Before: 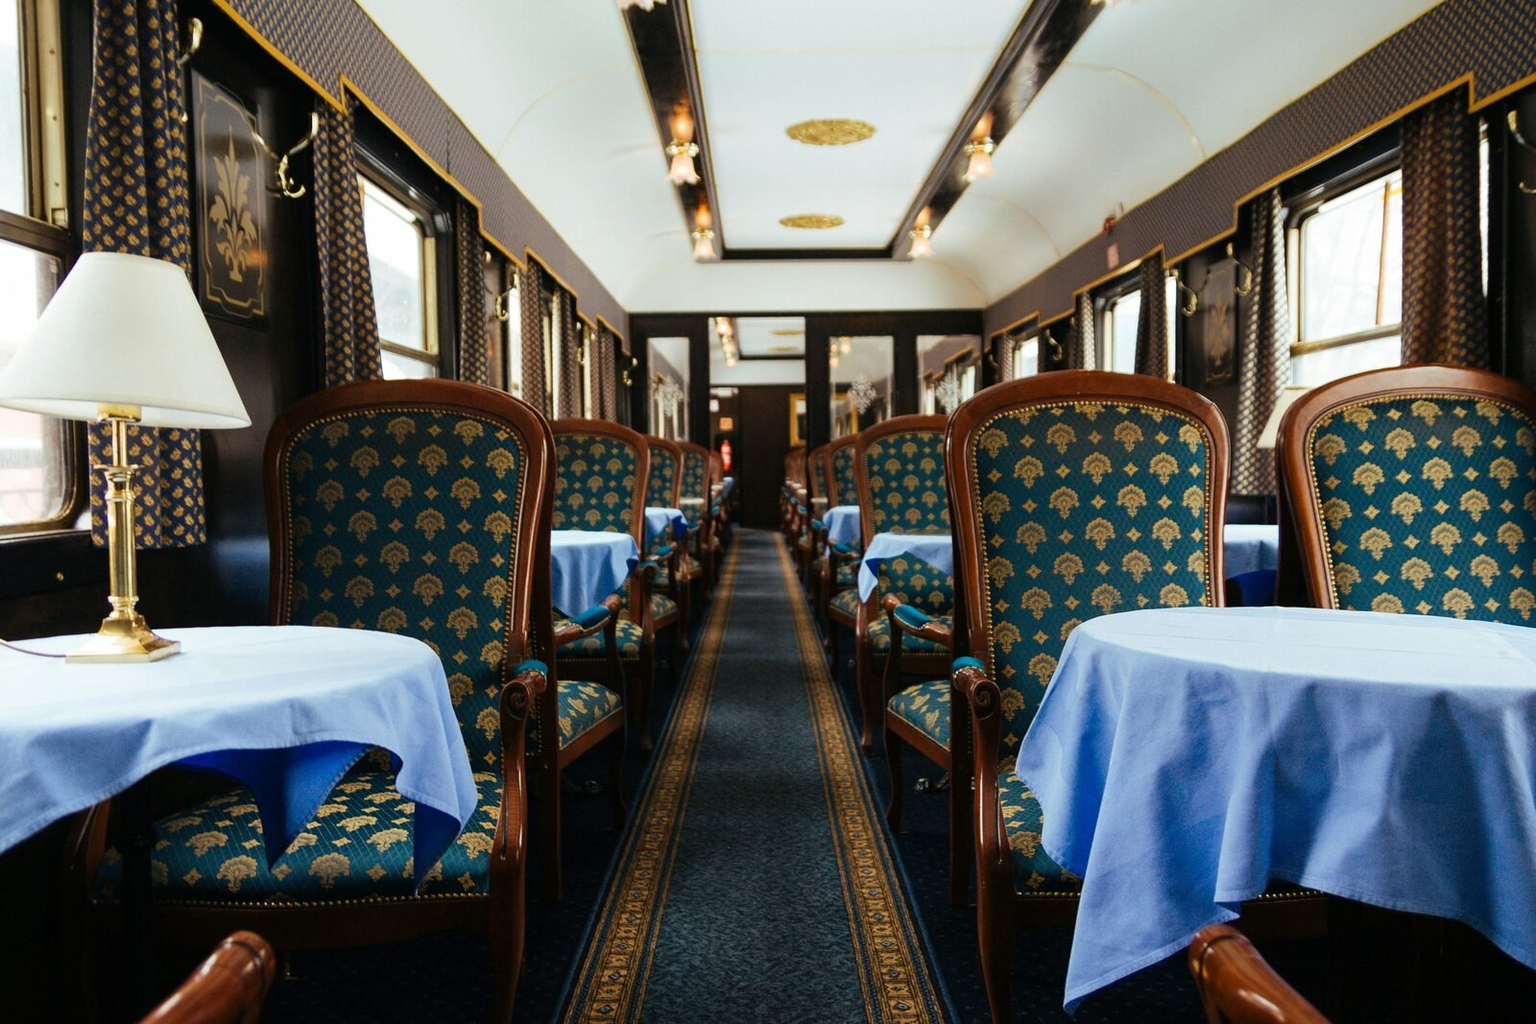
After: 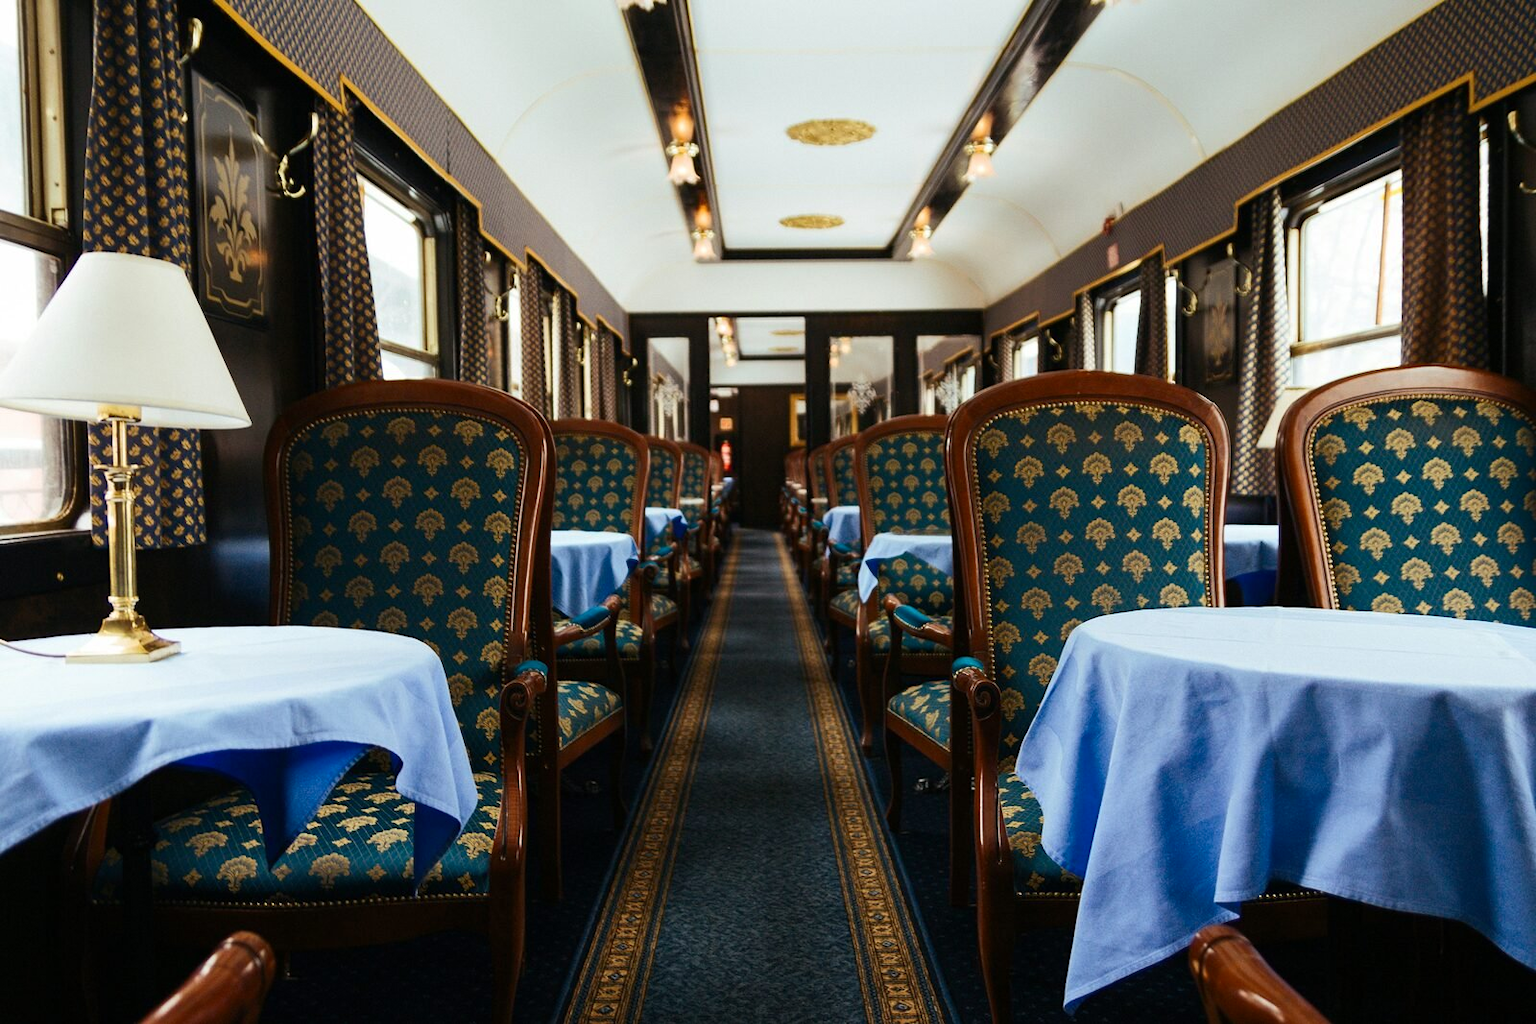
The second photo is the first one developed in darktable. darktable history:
tone curve: curves: ch0 [(0, 0) (0.339, 0.306) (0.687, 0.706) (1, 1)], color space Lab, independent channels, preserve colors none
